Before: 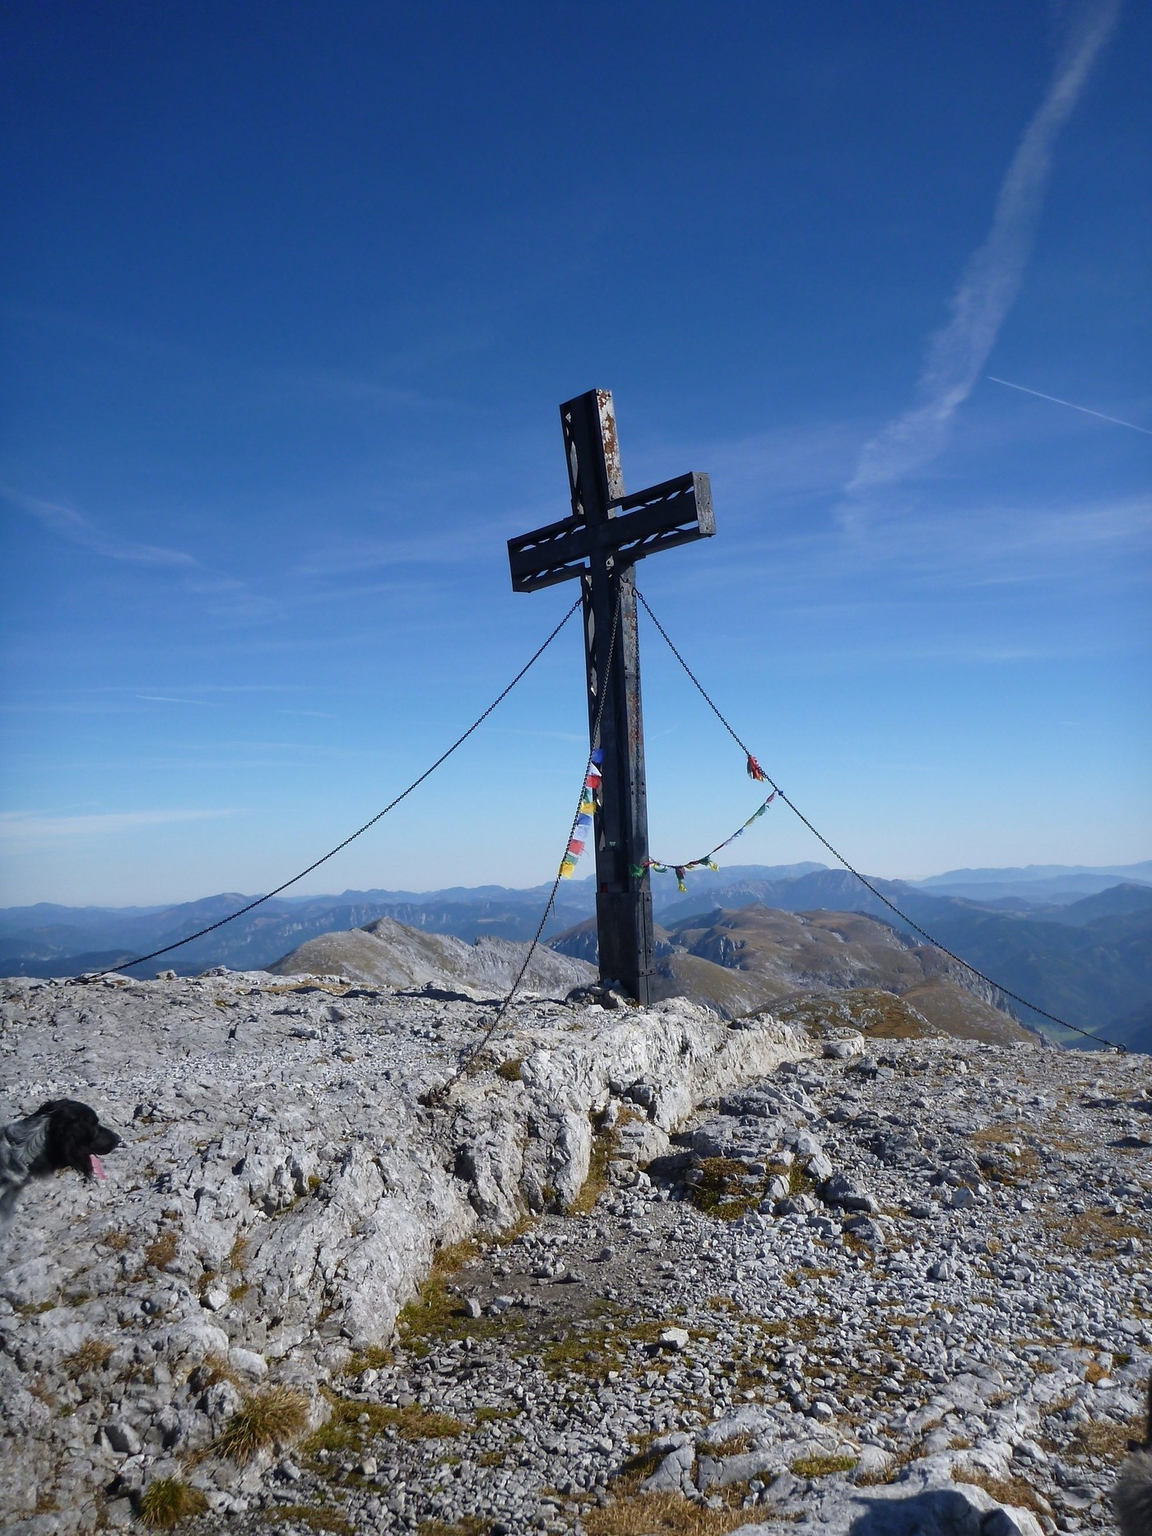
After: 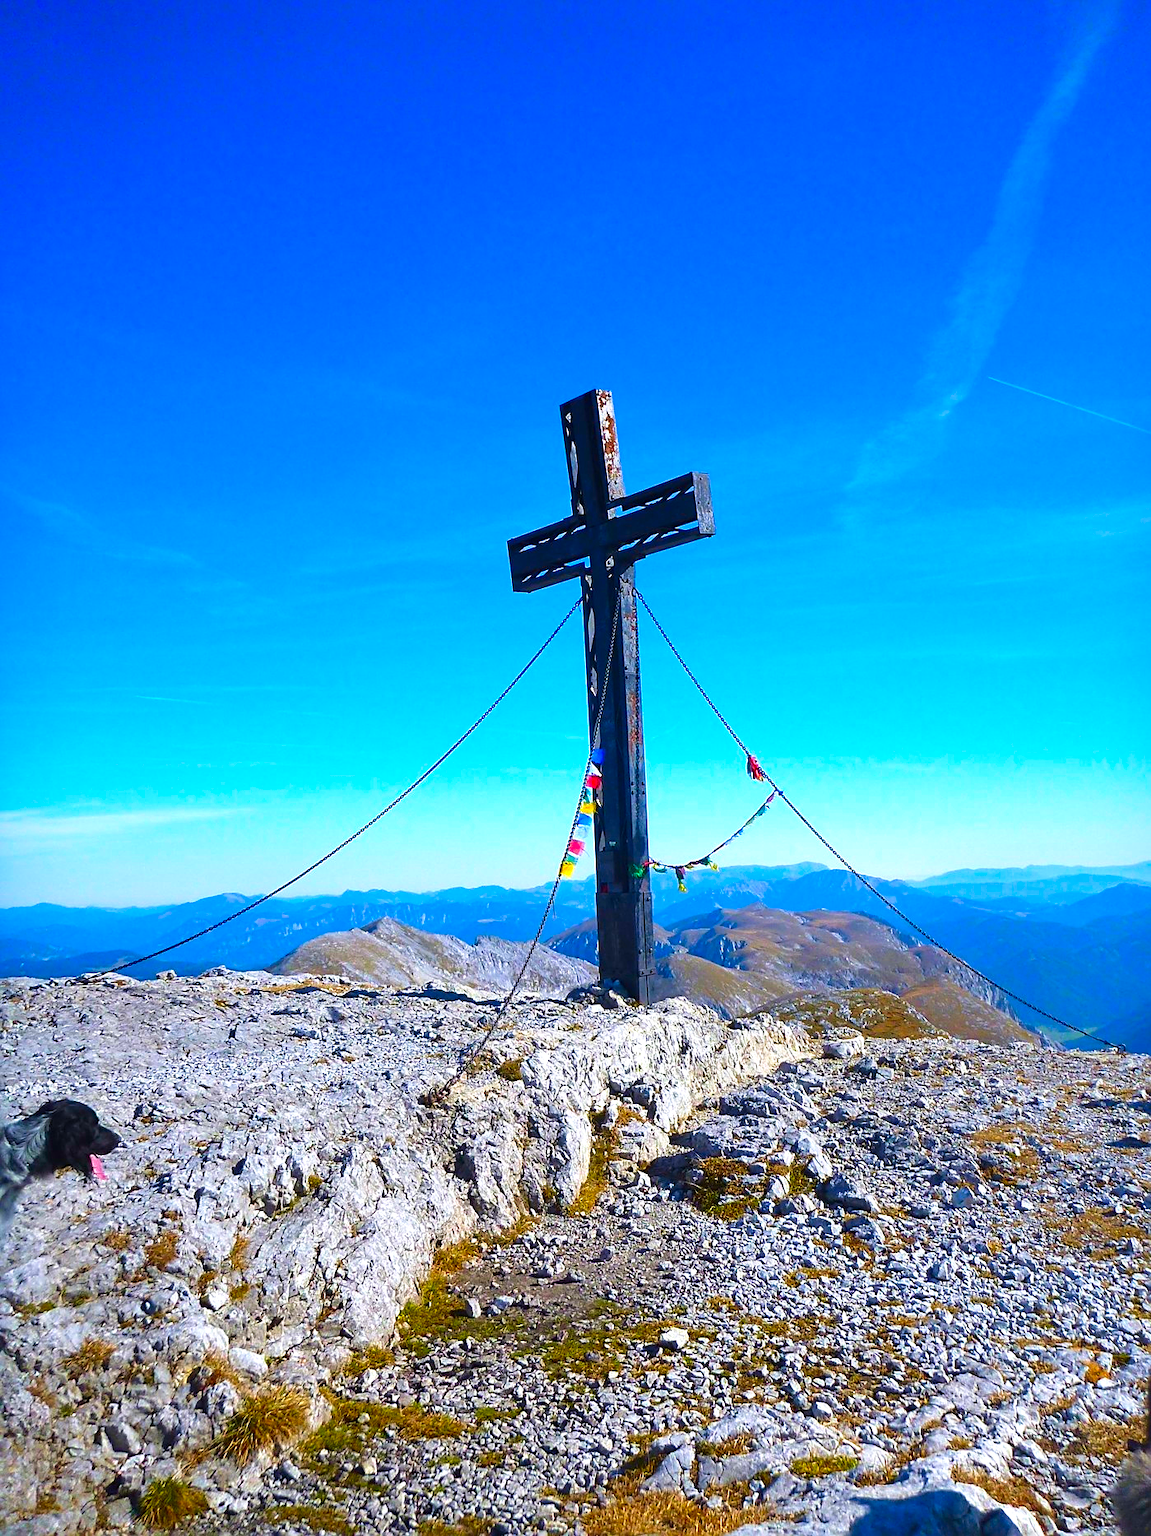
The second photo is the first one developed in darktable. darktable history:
color correction: saturation 2.15
velvia: on, module defaults
sharpen: on, module defaults
exposure: black level correction 0, exposure 0.7 EV, compensate exposure bias true, compensate highlight preservation false
